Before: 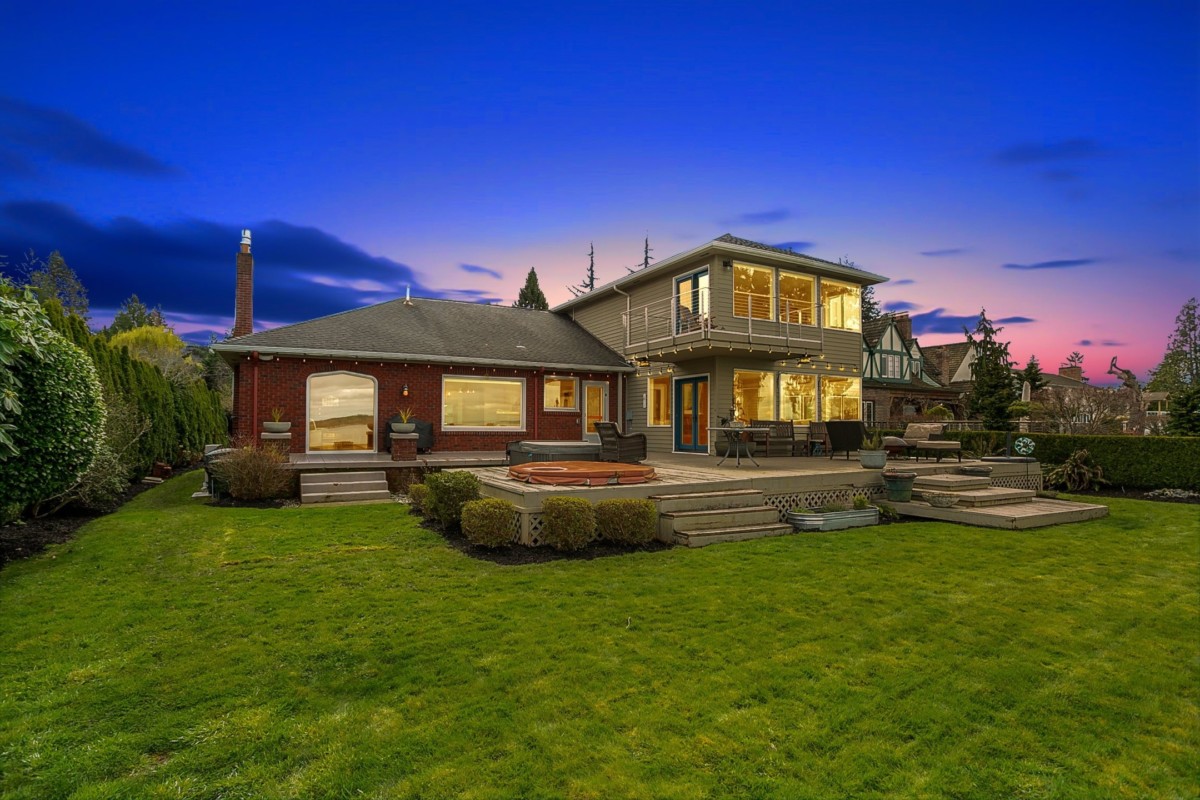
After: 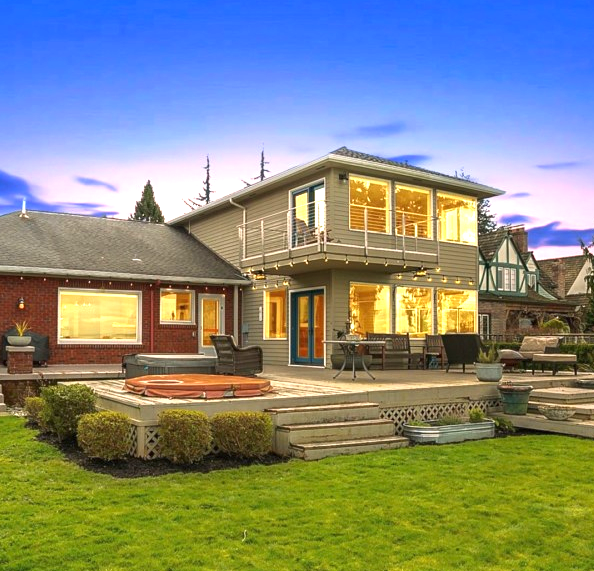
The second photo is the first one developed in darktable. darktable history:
exposure: black level correction 0, exposure 1.2 EV, compensate highlight preservation false
crop: left 32.075%, top 10.976%, right 18.355%, bottom 17.596%
